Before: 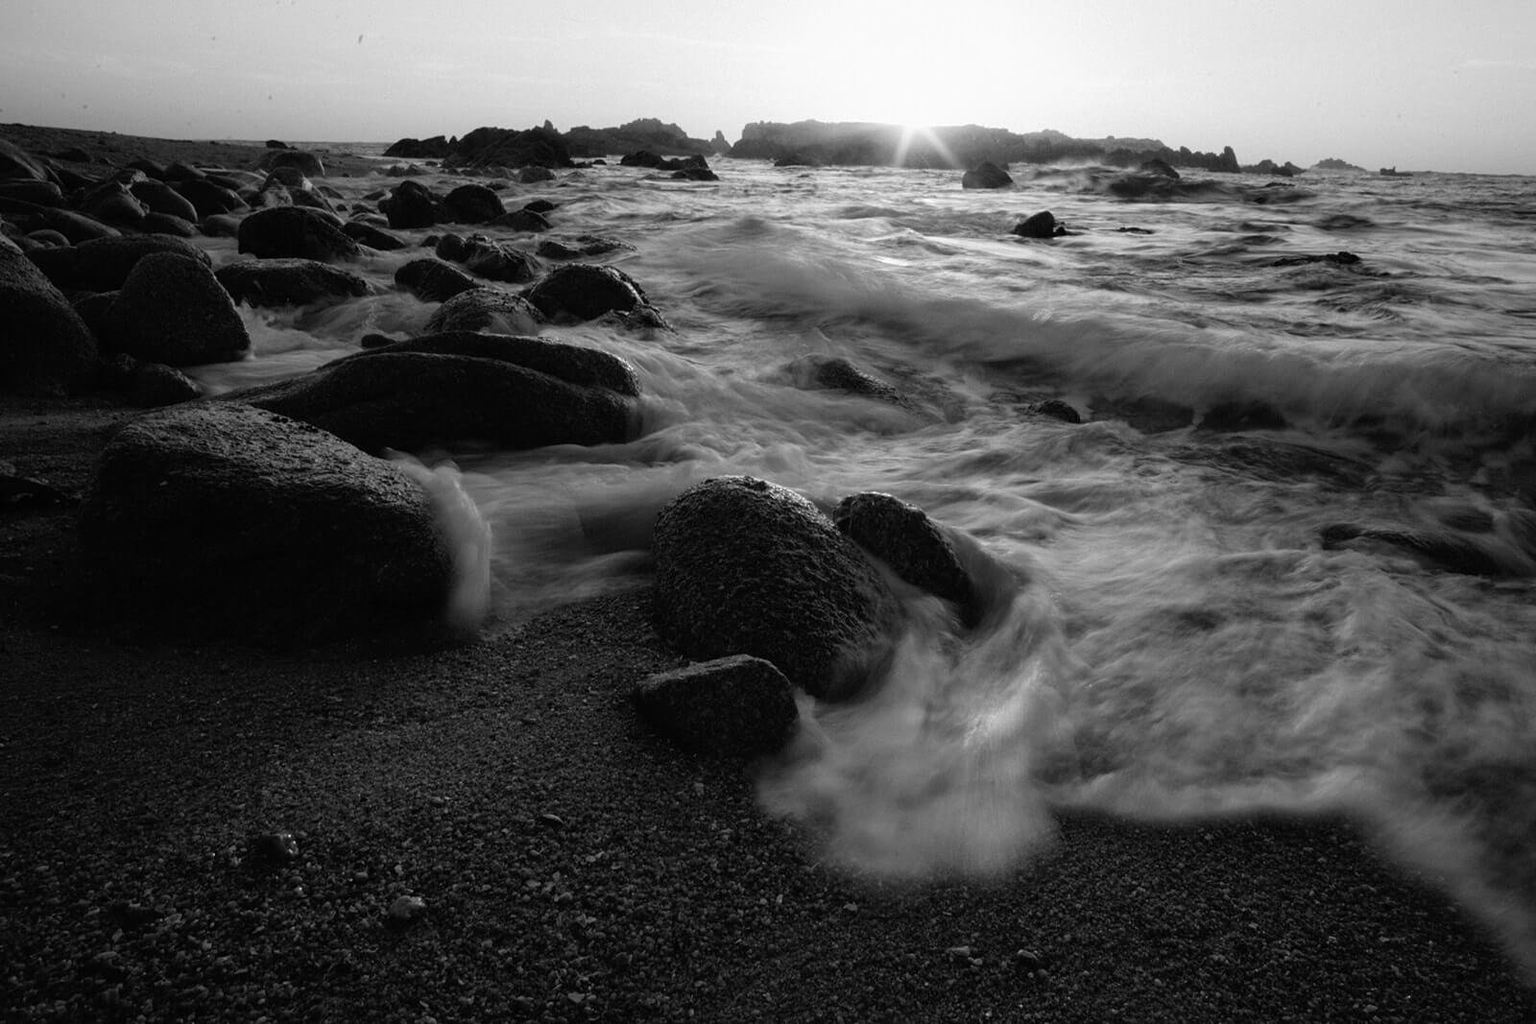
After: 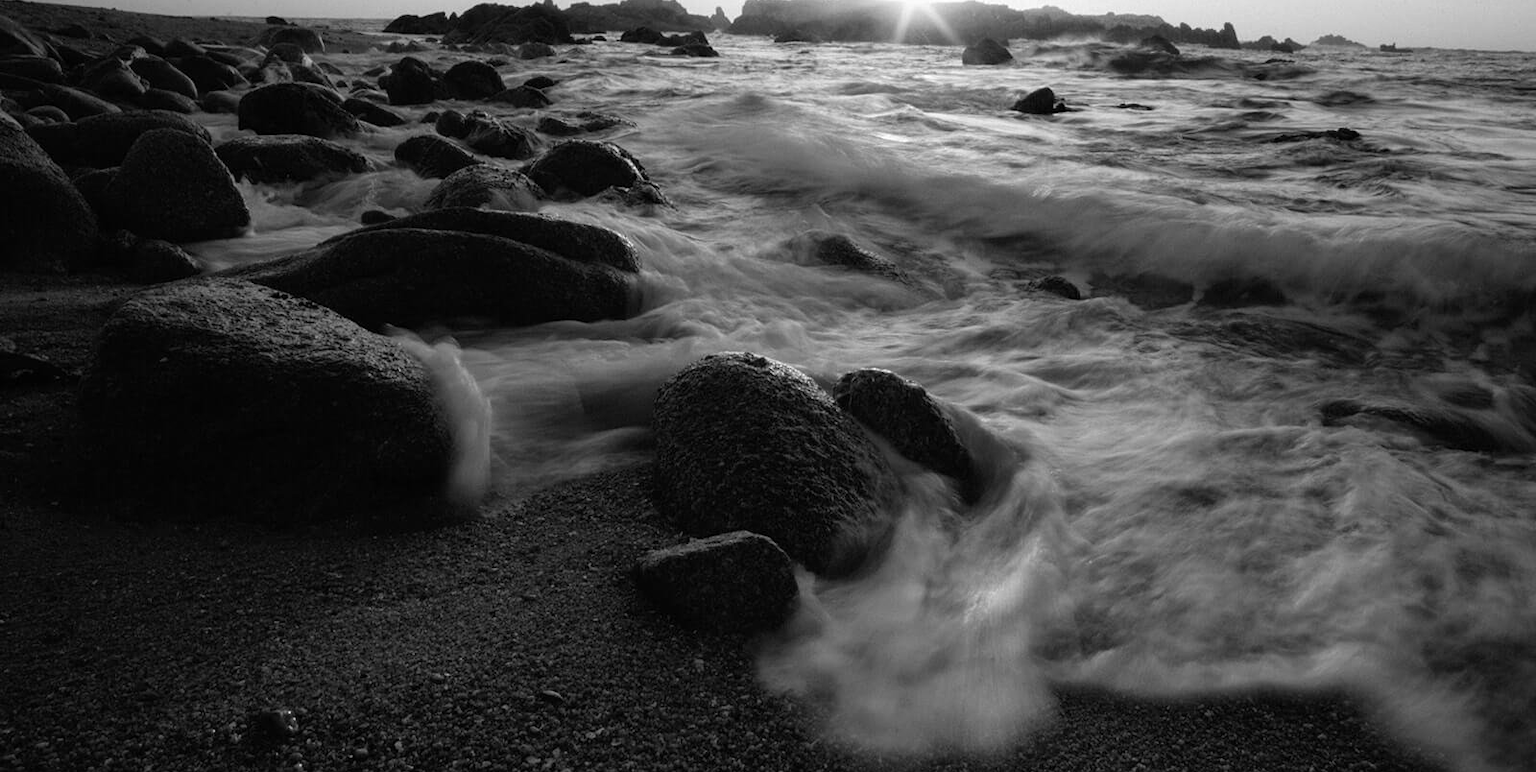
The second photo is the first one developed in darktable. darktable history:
crop and rotate: top 12.09%, bottom 12.429%
